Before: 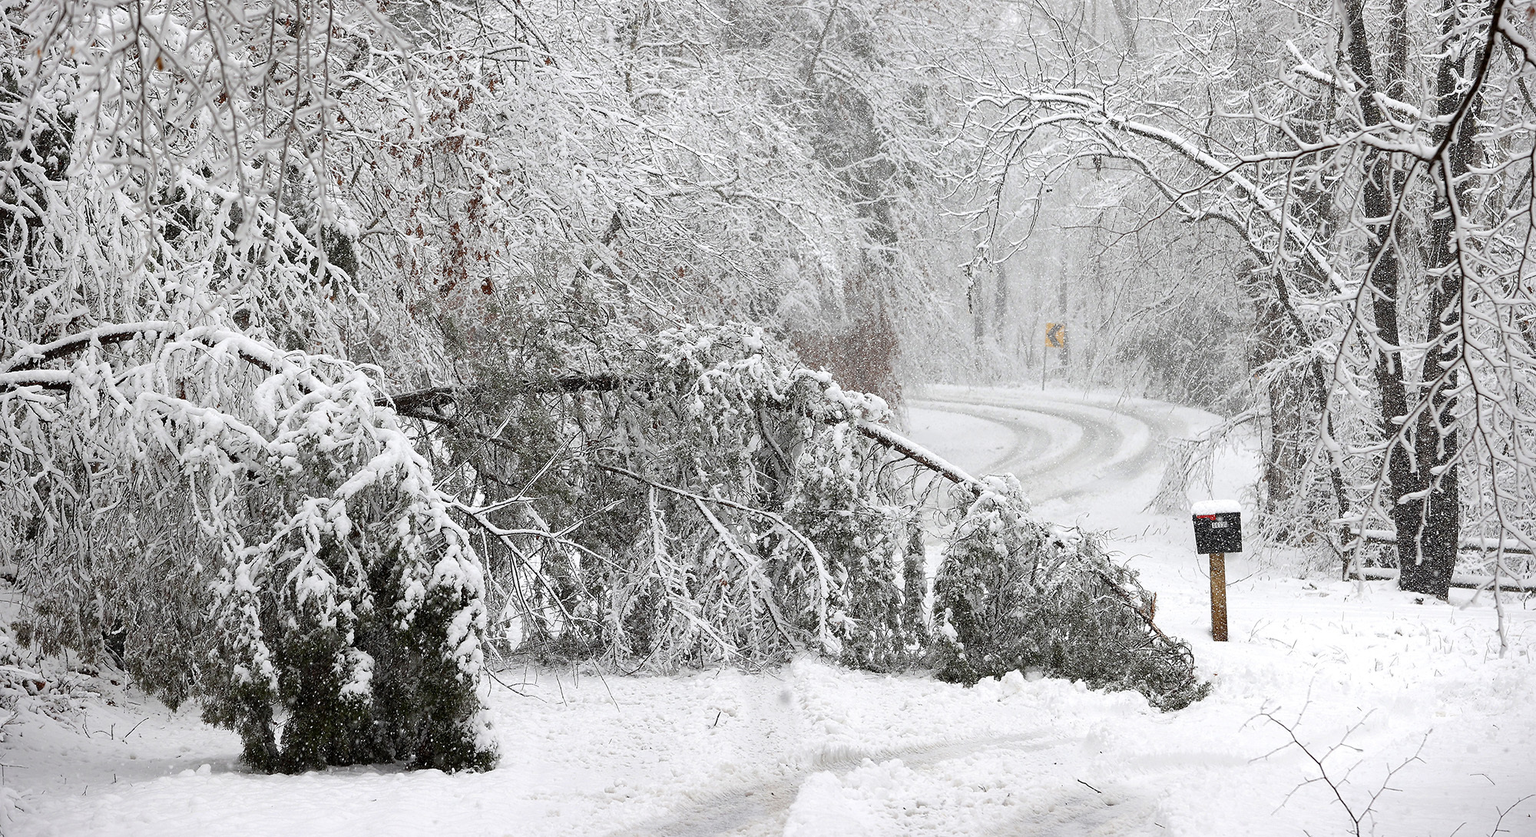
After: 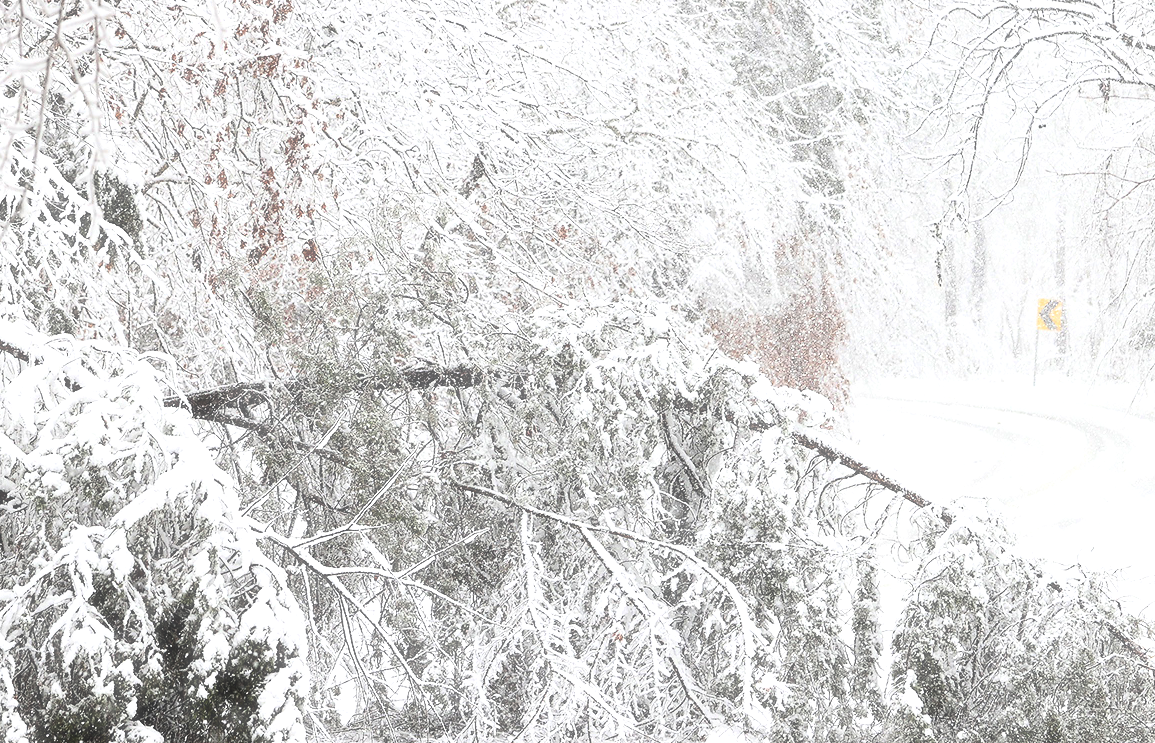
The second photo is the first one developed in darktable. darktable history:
haze removal: strength -0.1, adaptive false
crop: left 16.202%, top 11.208%, right 26.045%, bottom 20.557%
exposure: black level correction 0, exposure 0.7 EV, compensate exposure bias true, compensate highlight preservation false
contrast brightness saturation: contrast 0.23, brightness 0.1, saturation 0.29
